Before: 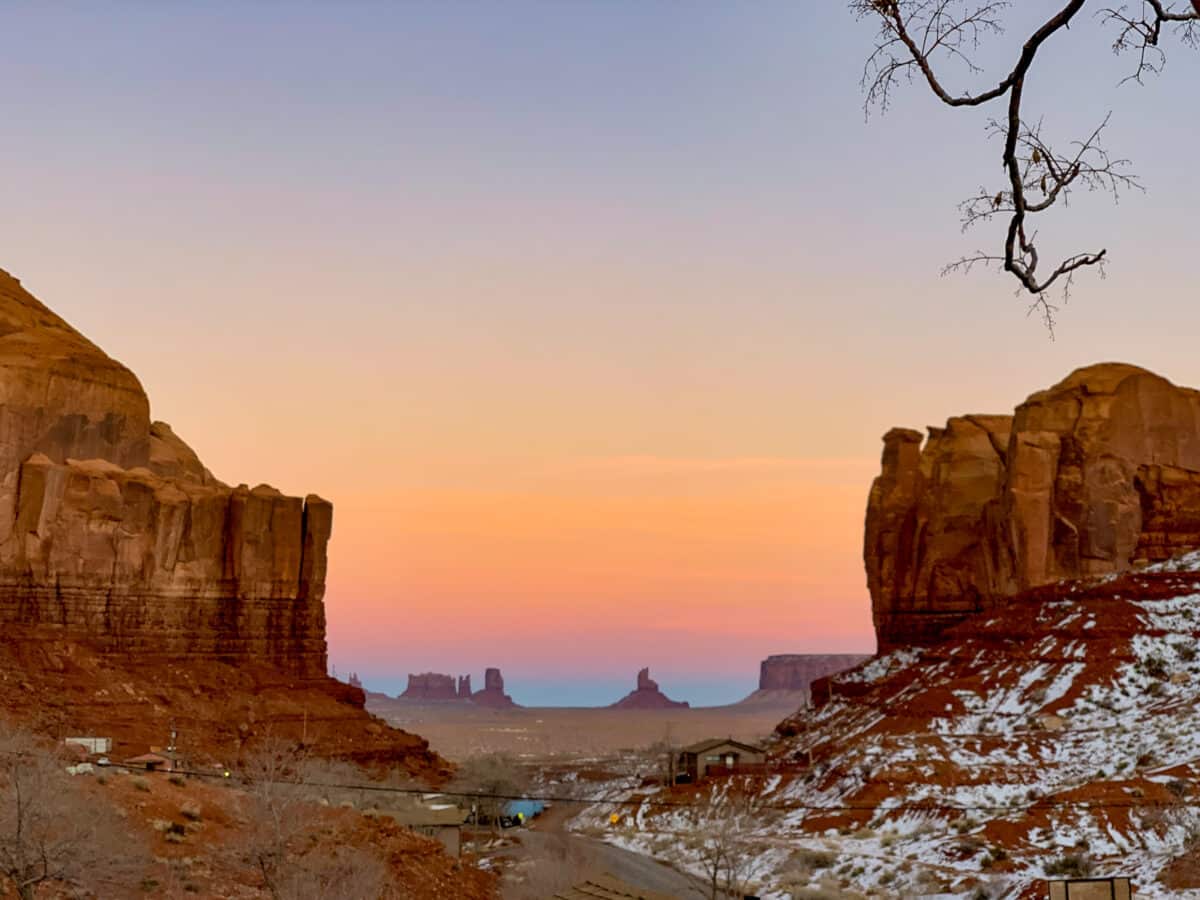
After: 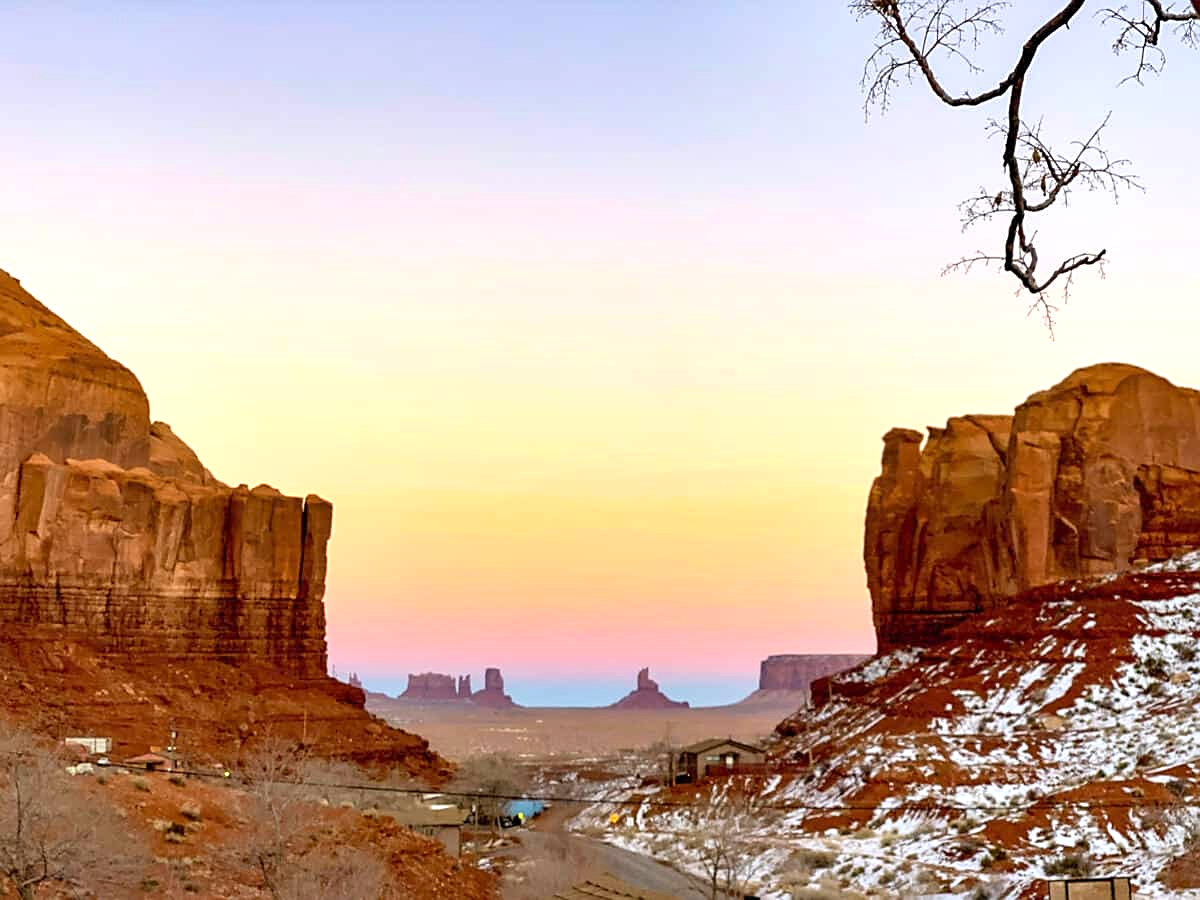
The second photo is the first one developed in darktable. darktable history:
sharpen: radius 1.864, amount 0.398, threshold 1.271
exposure: exposure 0.935 EV, compensate highlight preservation false
